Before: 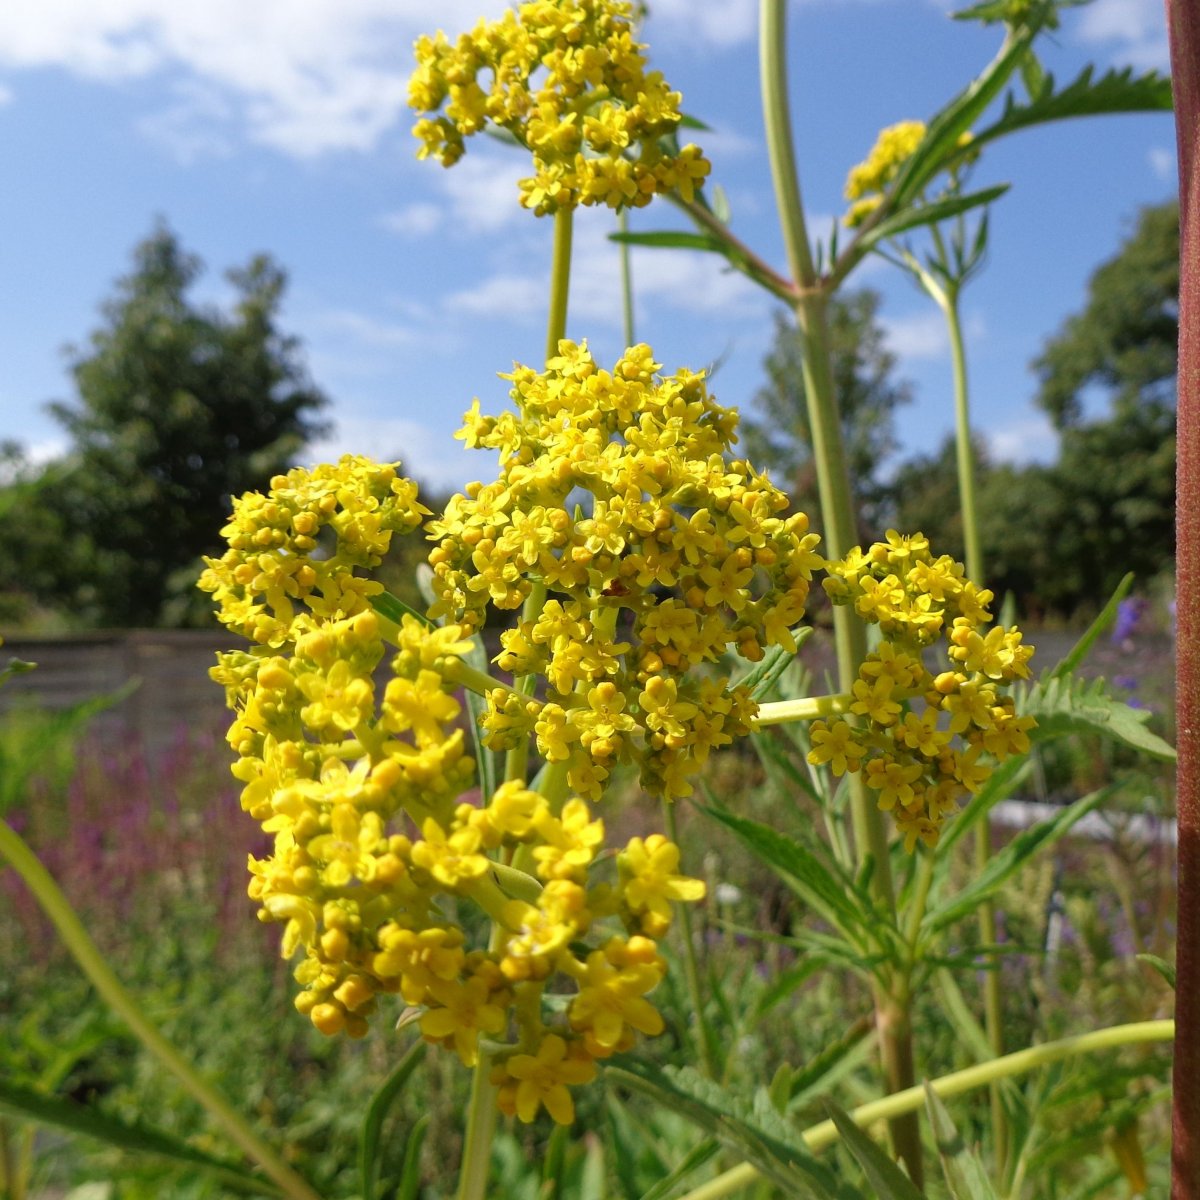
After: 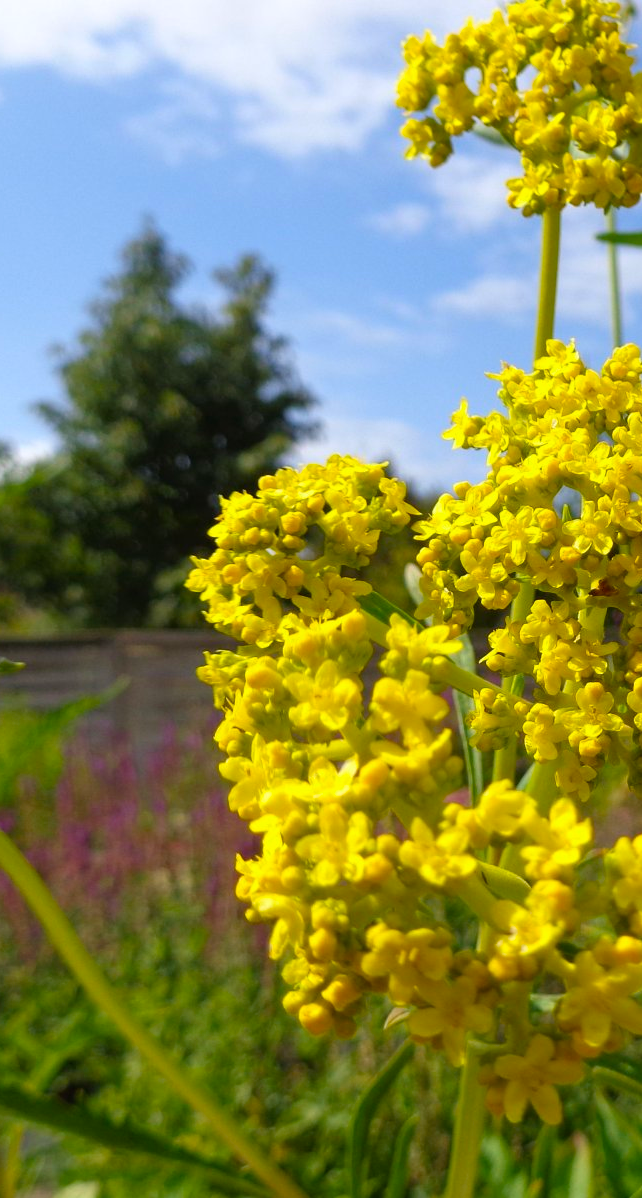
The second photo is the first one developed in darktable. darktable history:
crop: left 1.007%, right 45.441%, bottom 0.084%
color balance rgb: perceptual saturation grading › global saturation 19.679%, global vibrance 20%
